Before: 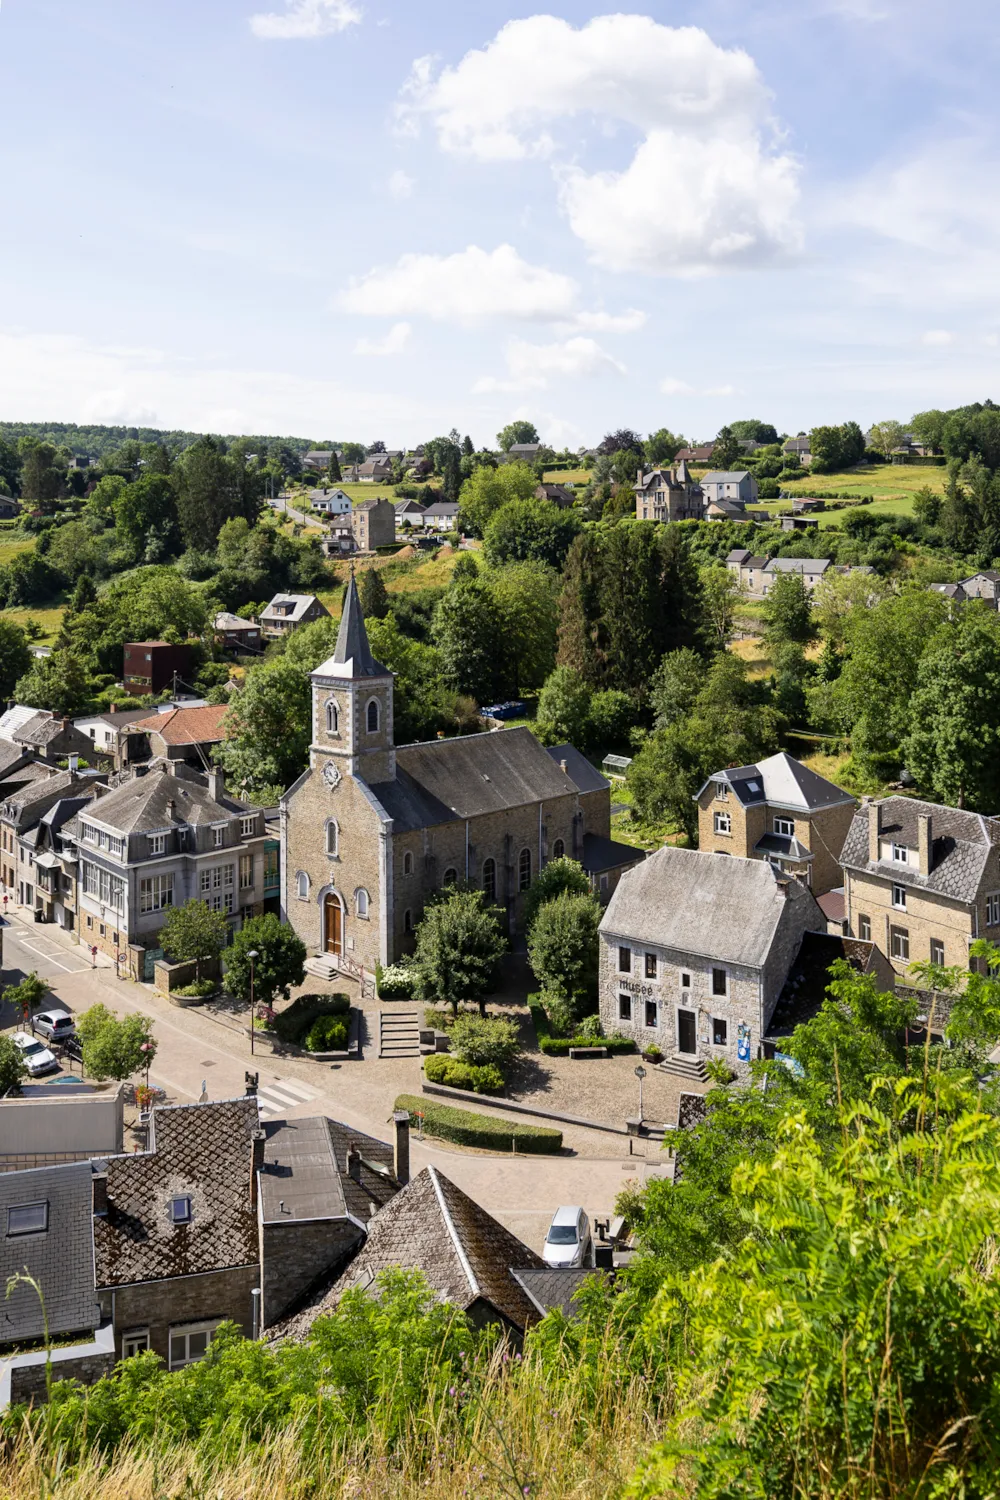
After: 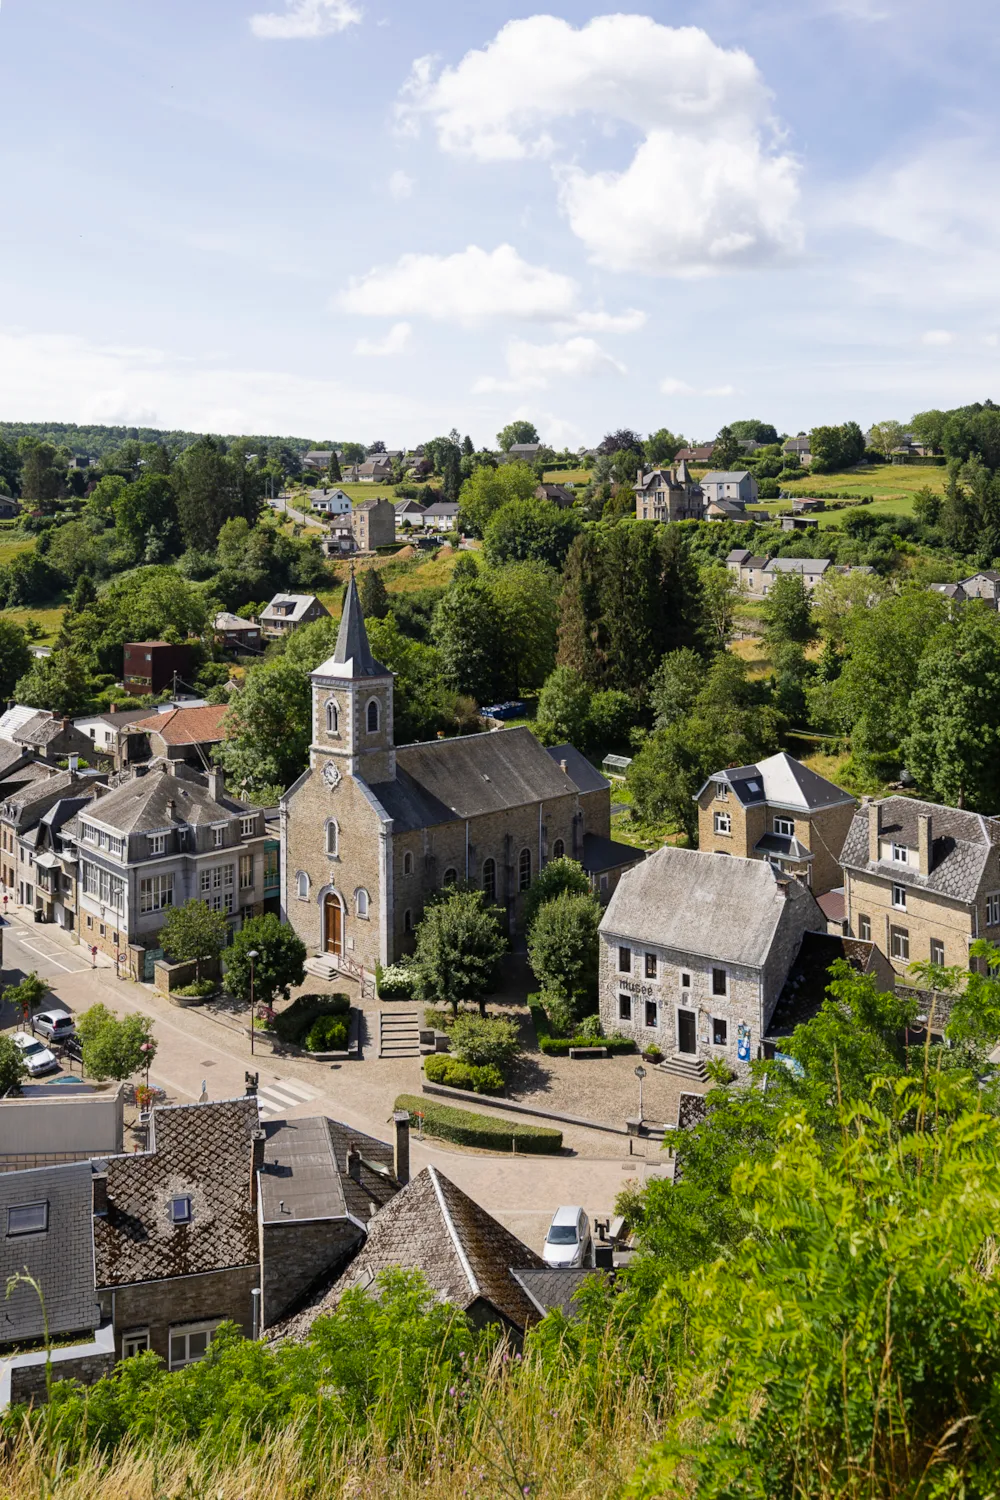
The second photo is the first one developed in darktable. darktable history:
color zones: curves: ch0 [(0, 0.444) (0.143, 0.442) (0.286, 0.441) (0.429, 0.441) (0.571, 0.441) (0.714, 0.441) (0.857, 0.442) (1, 0.444)]
contrast equalizer: y [[0.5, 0.5, 0.472, 0.5, 0.5, 0.5], [0.5 ×6], [0.5 ×6], [0 ×6], [0 ×6]]
